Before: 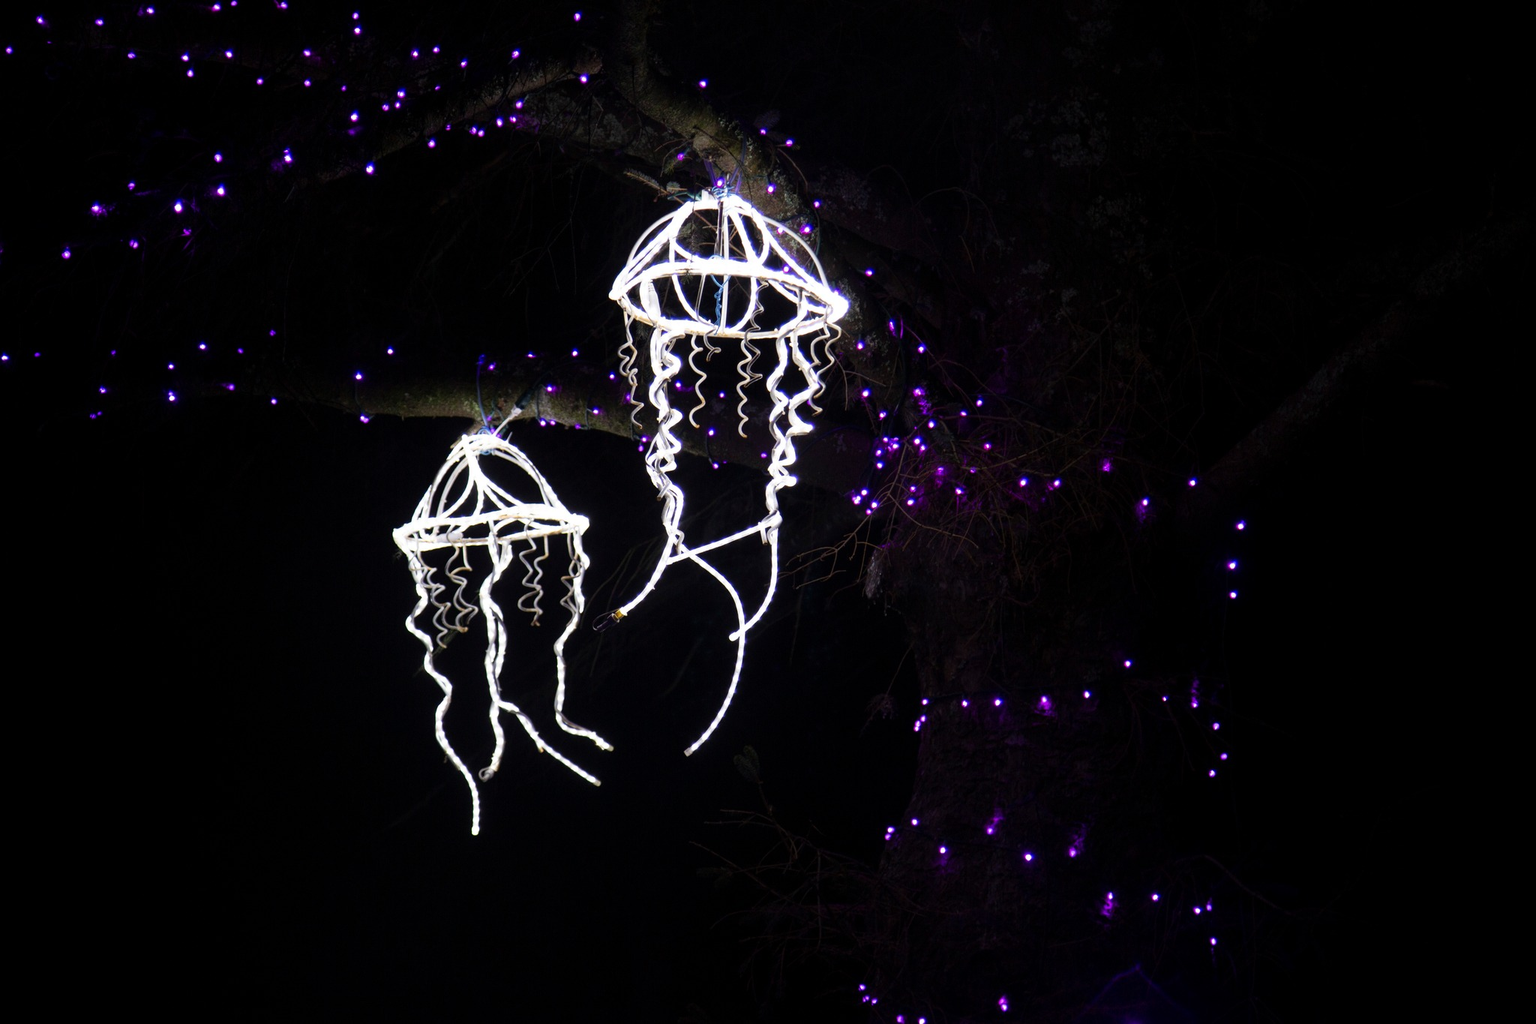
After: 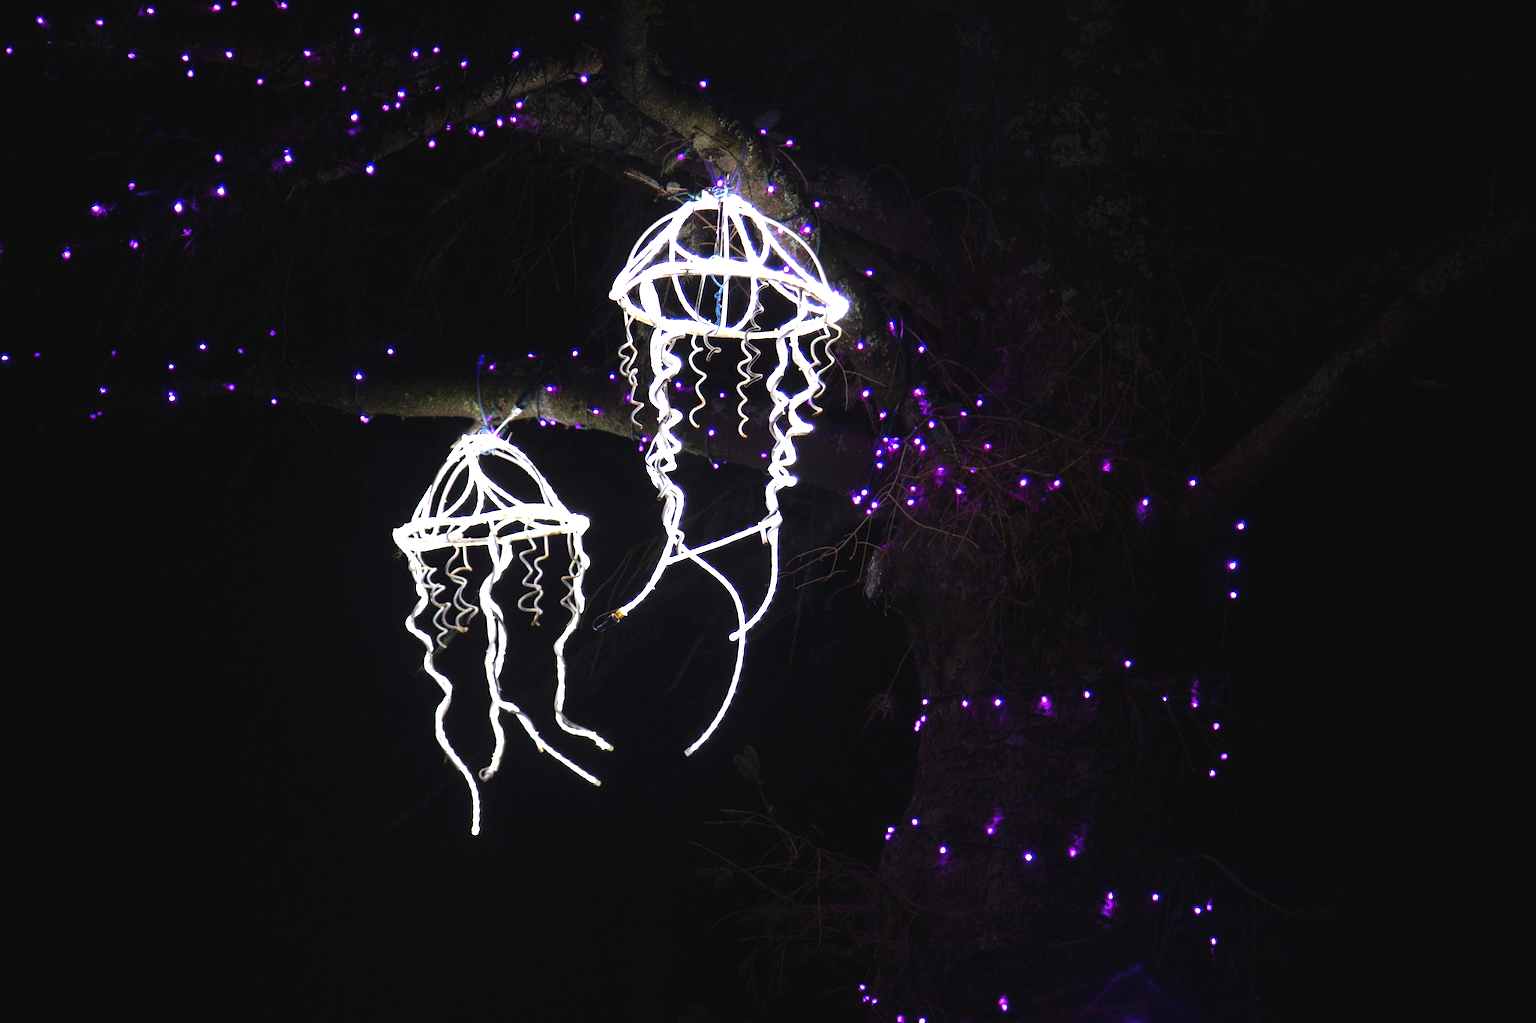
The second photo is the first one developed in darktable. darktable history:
exposure: black level correction -0.002, exposure 0.713 EV, compensate highlight preservation false
